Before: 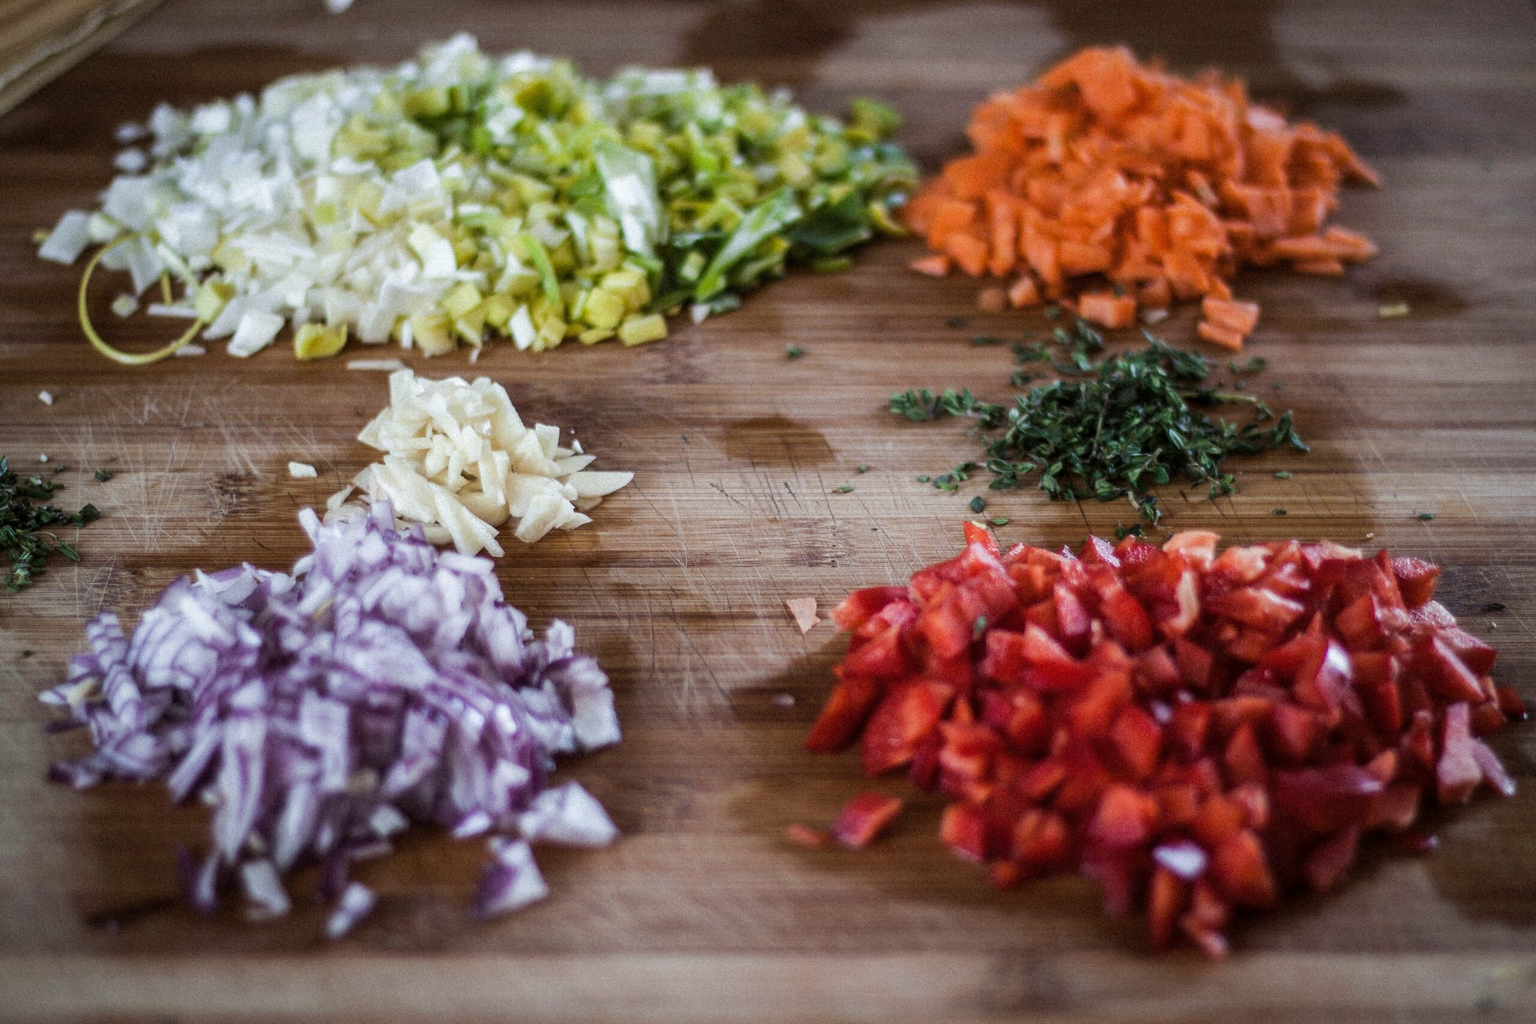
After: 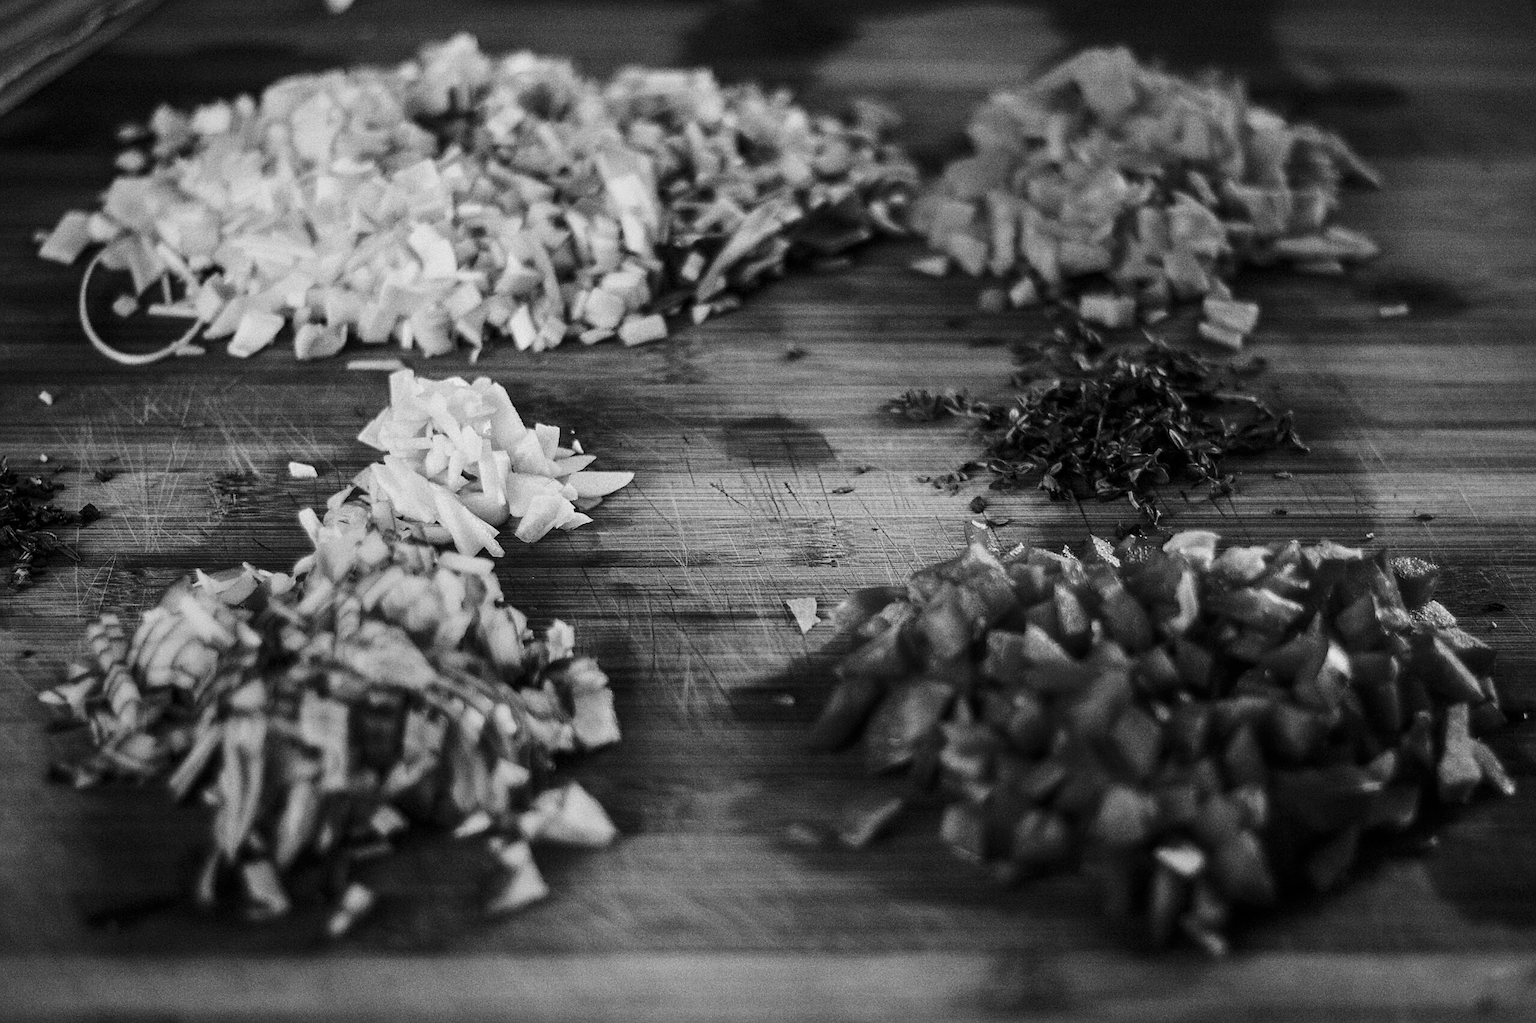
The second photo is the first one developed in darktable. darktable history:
sharpen: on, module defaults
monochrome: a 26.22, b 42.67, size 0.8
contrast brightness saturation: contrast 0.21, brightness -0.11, saturation 0.21
